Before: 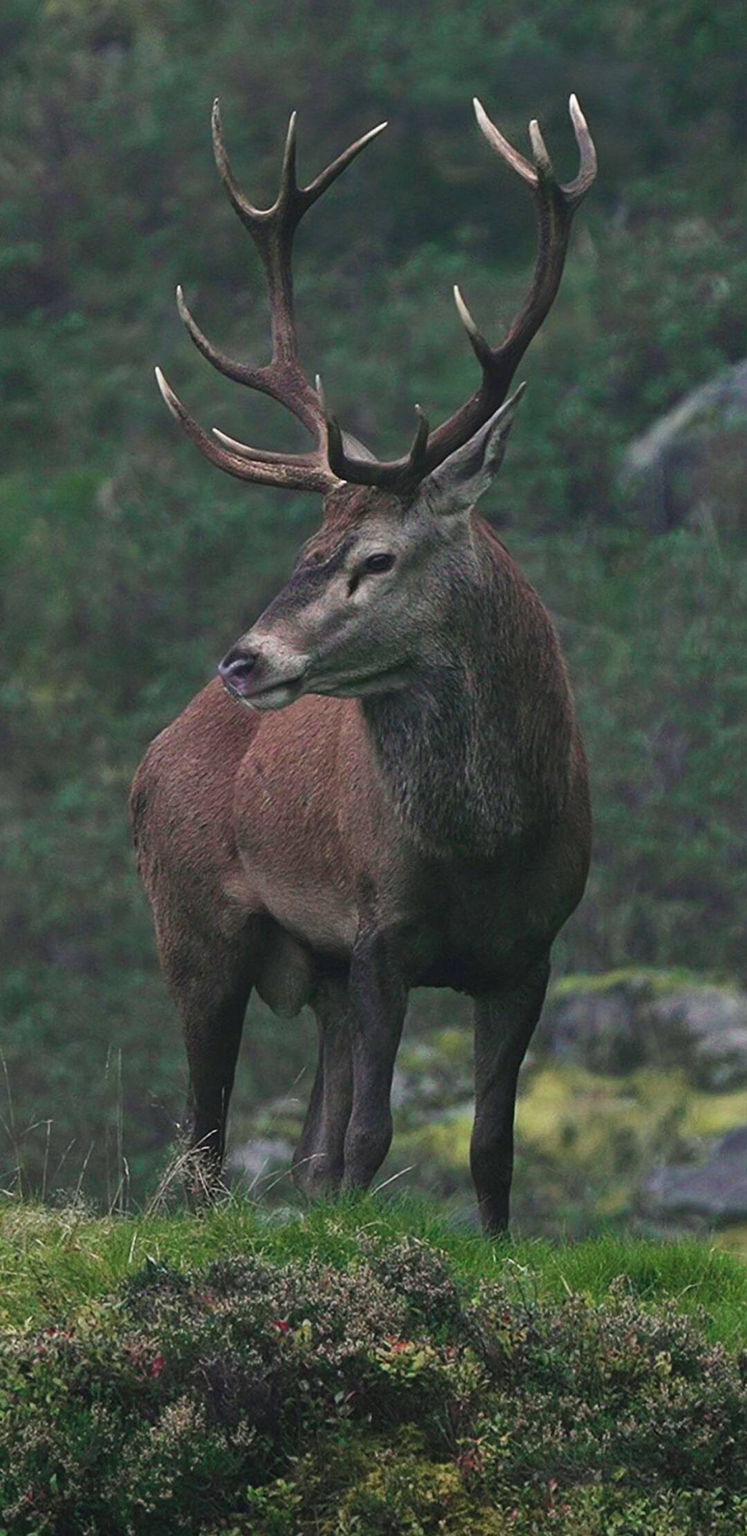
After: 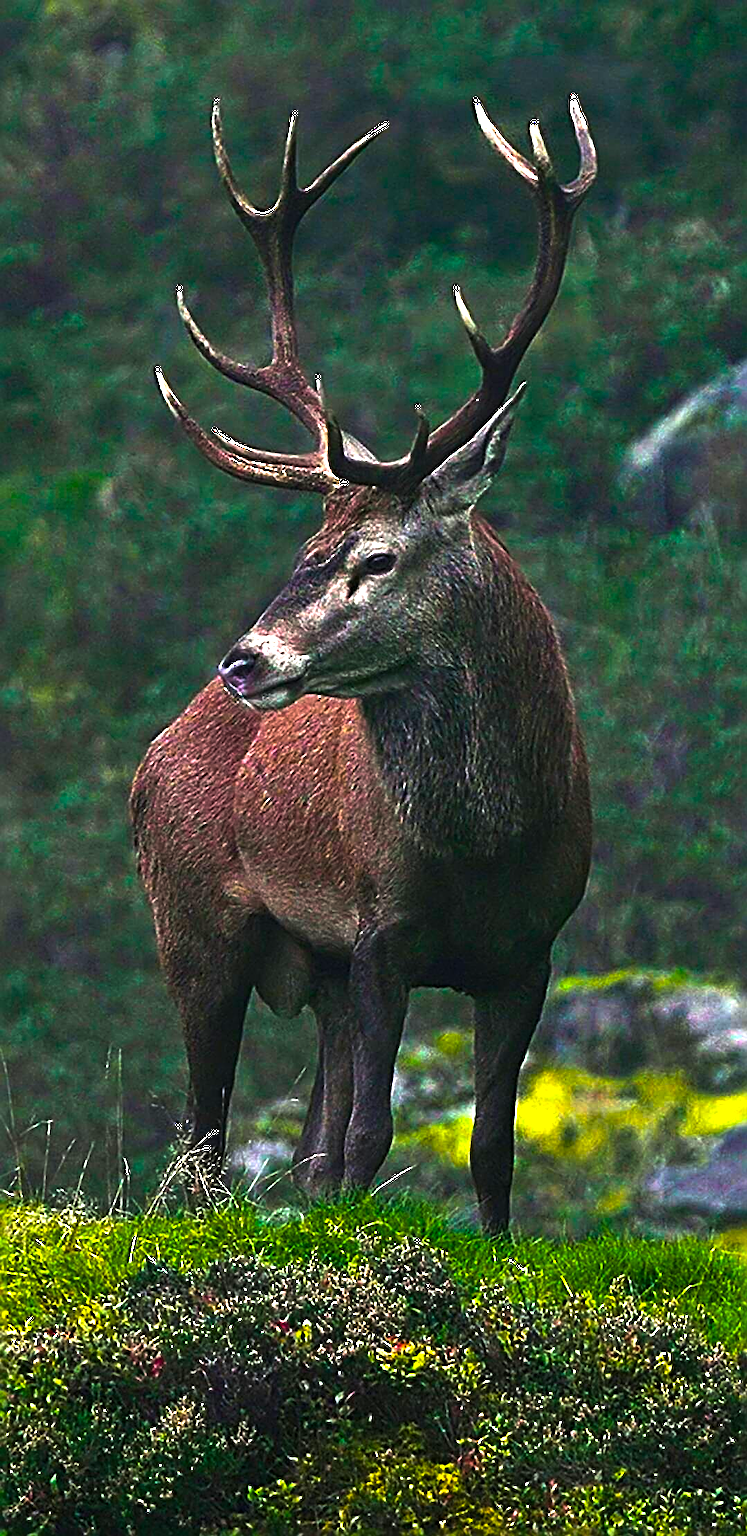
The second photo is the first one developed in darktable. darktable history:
color balance rgb: linear chroma grading › shadows -30%, linear chroma grading › global chroma 35%, perceptual saturation grading › global saturation 75%, perceptual saturation grading › shadows -30%, perceptual brilliance grading › highlights 75%, perceptual brilliance grading › shadows -30%, global vibrance 35%
sharpen: radius 3.69, amount 0.928
